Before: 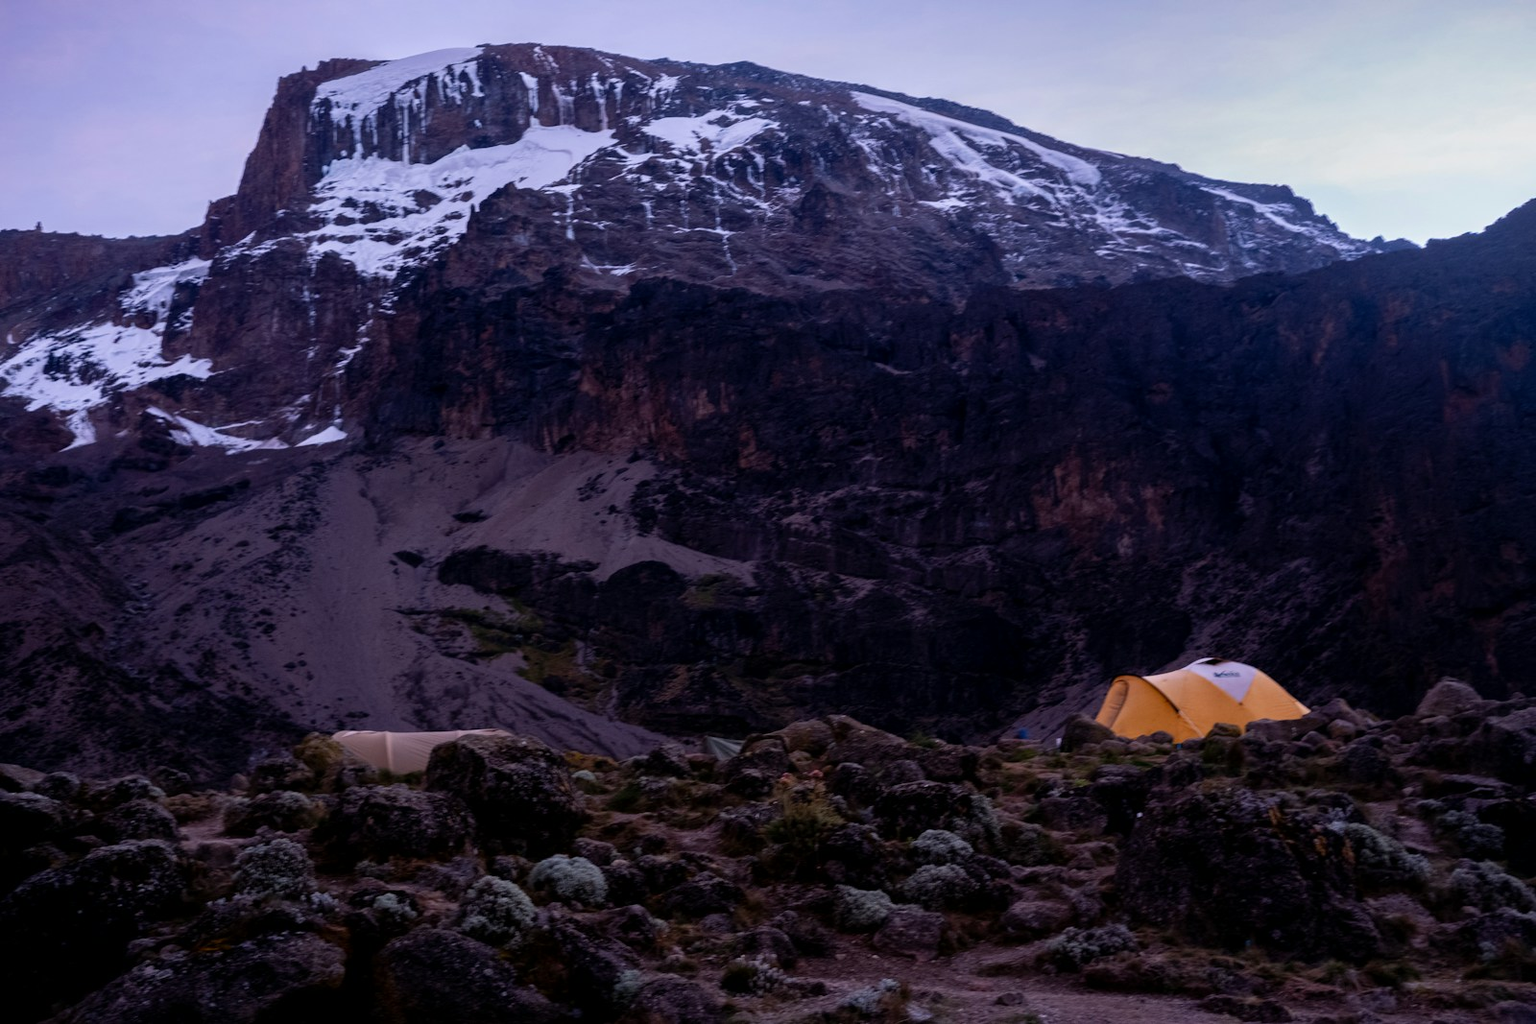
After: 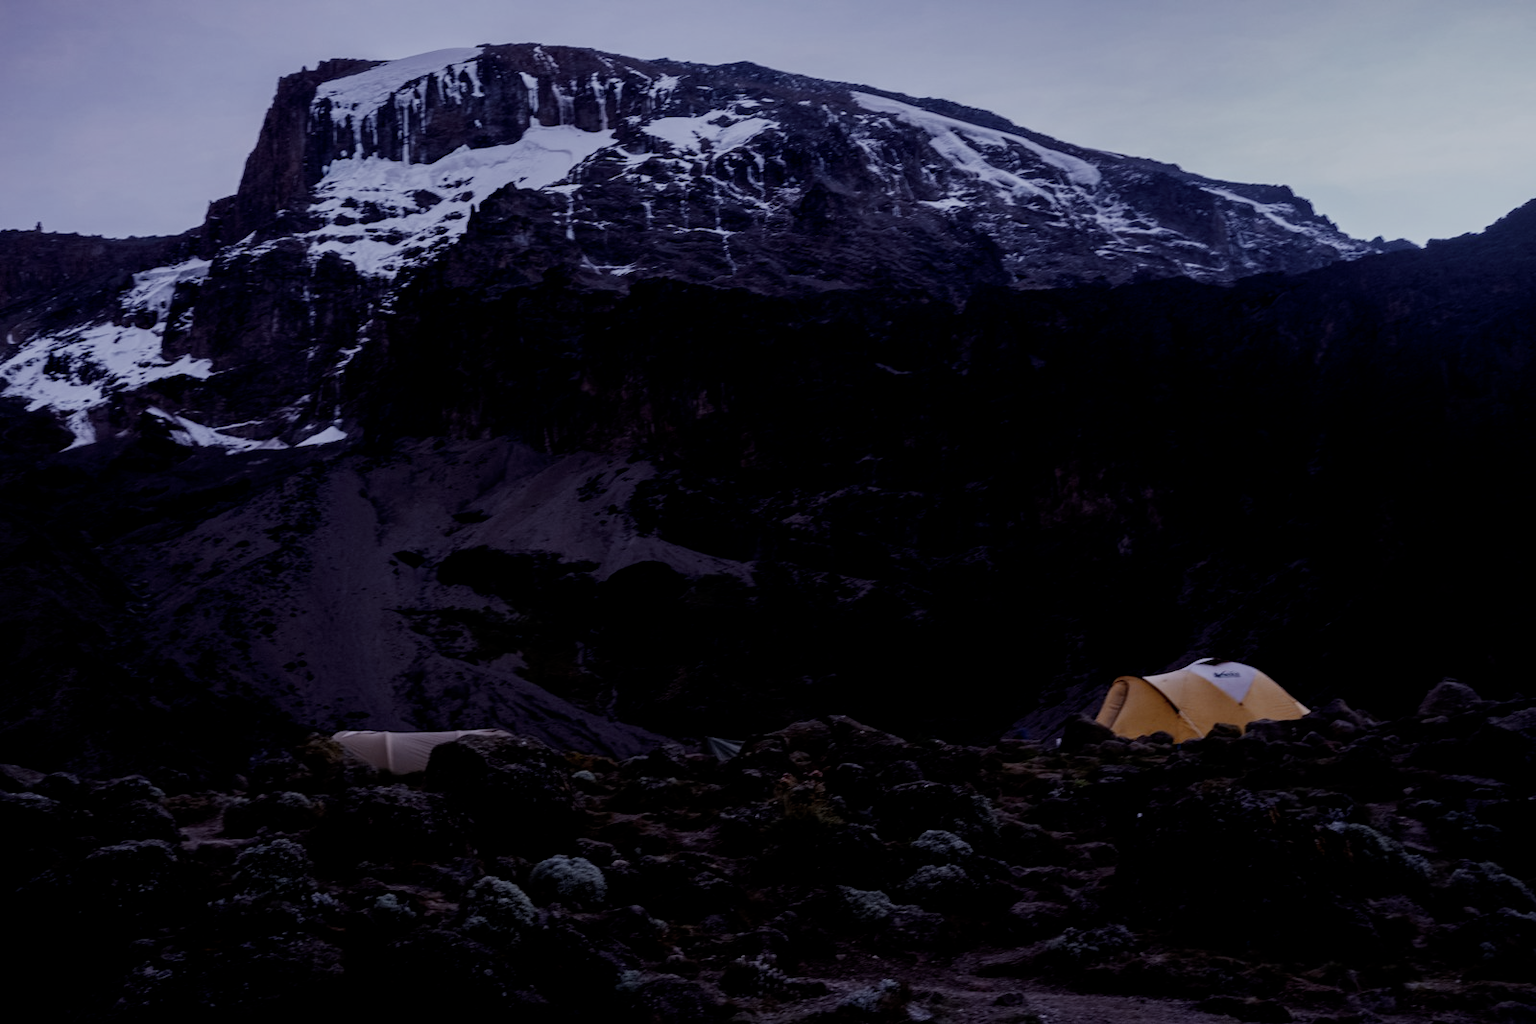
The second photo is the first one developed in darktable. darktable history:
white balance: red 0.931, blue 1.11
contrast brightness saturation: contrast 0.1, saturation -0.36
filmic rgb: middle gray luminance 29%, black relative exposure -10.3 EV, white relative exposure 5.5 EV, threshold 6 EV, target black luminance 0%, hardness 3.95, latitude 2.04%, contrast 1.132, highlights saturation mix 5%, shadows ↔ highlights balance 15.11%, add noise in highlights 0, preserve chrominance no, color science v3 (2019), use custom middle-gray values true, iterations of high-quality reconstruction 0, contrast in highlights soft, enable highlight reconstruction true
